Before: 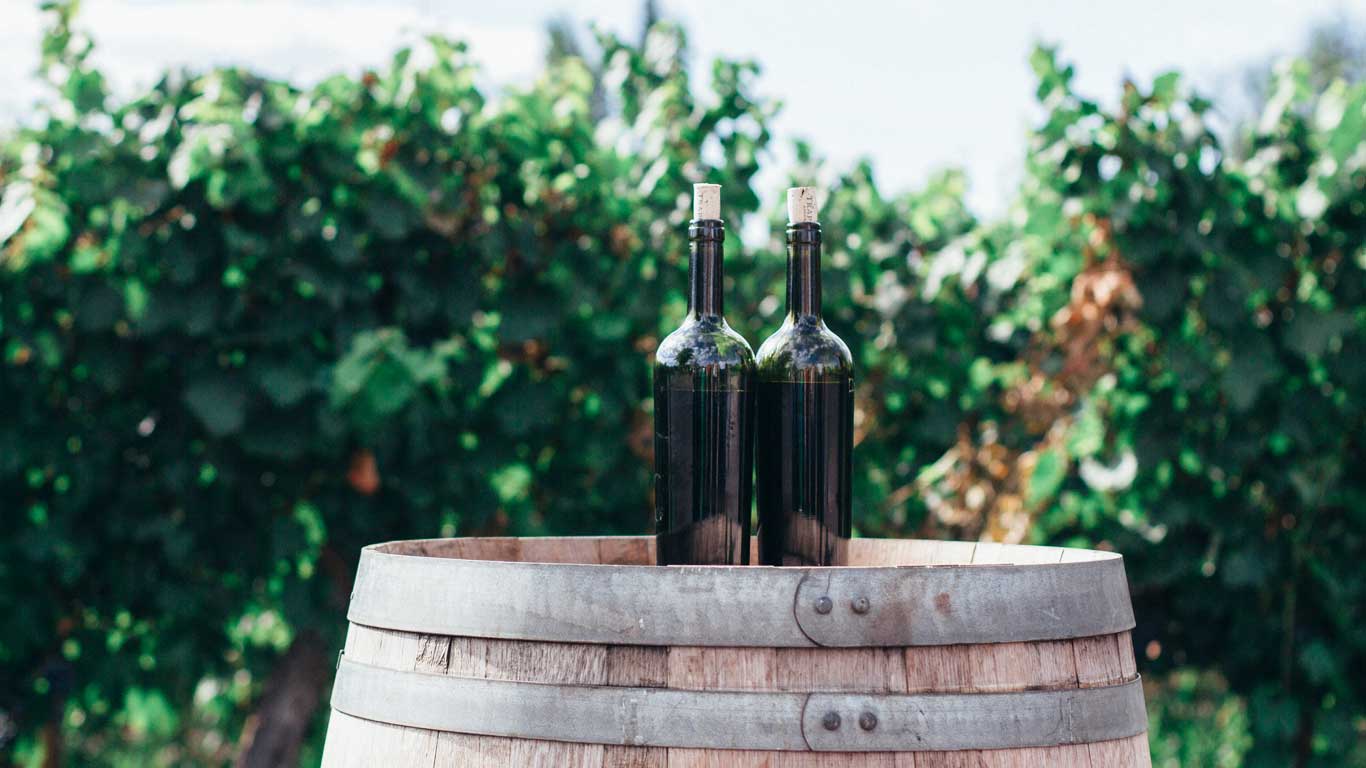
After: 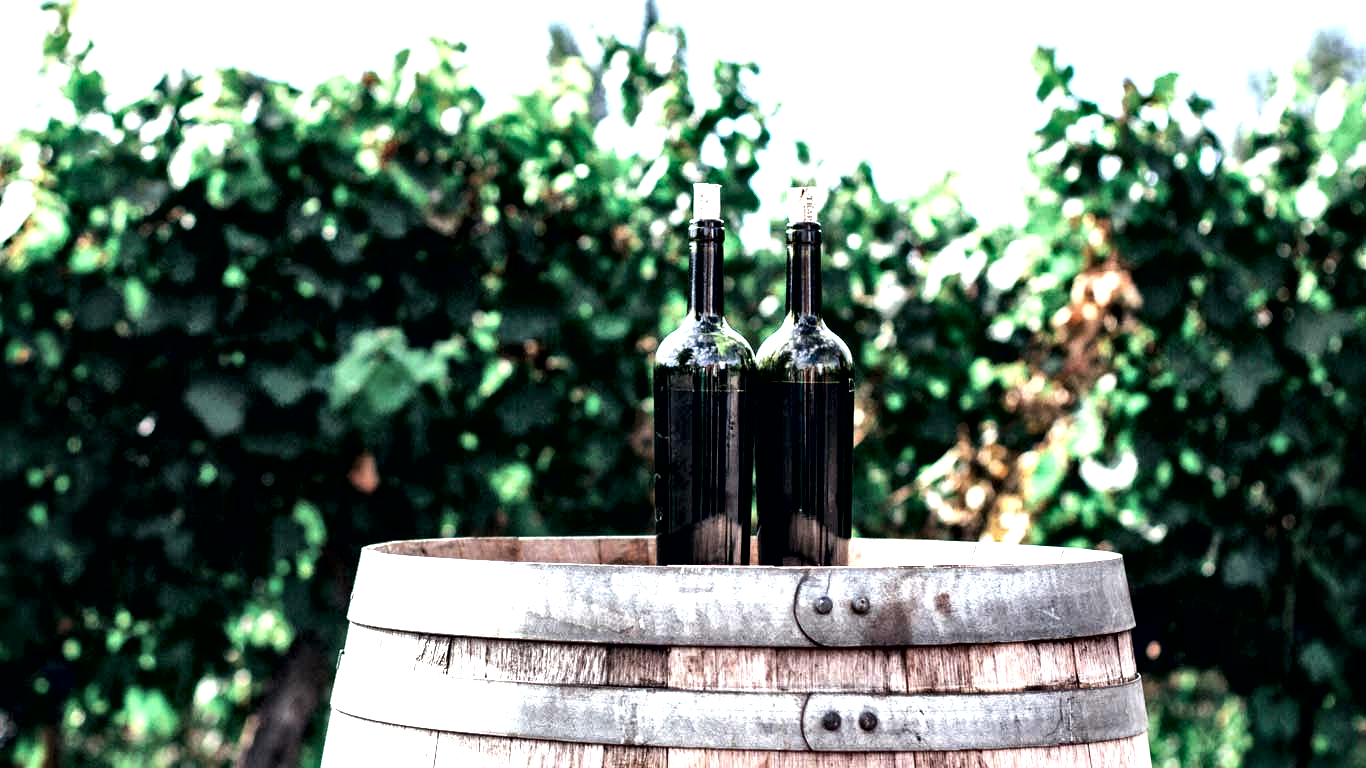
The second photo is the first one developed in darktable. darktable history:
tone equalizer: -8 EV -1.05 EV, -7 EV -1.04 EV, -6 EV -0.865 EV, -5 EV -0.604 EV, -3 EV 0.595 EV, -2 EV 0.88 EV, -1 EV 0.997 EV, +0 EV 1.08 EV, edges refinement/feathering 500, mask exposure compensation -1.57 EV, preserve details no
contrast equalizer: y [[0.546, 0.552, 0.554, 0.554, 0.552, 0.546], [0.5 ×6], [0.5 ×6], [0 ×6], [0 ×6]]
local contrast: mode bilateral grid, contrast 43, coarseness 68, detail 214%, midtone range 0.2
